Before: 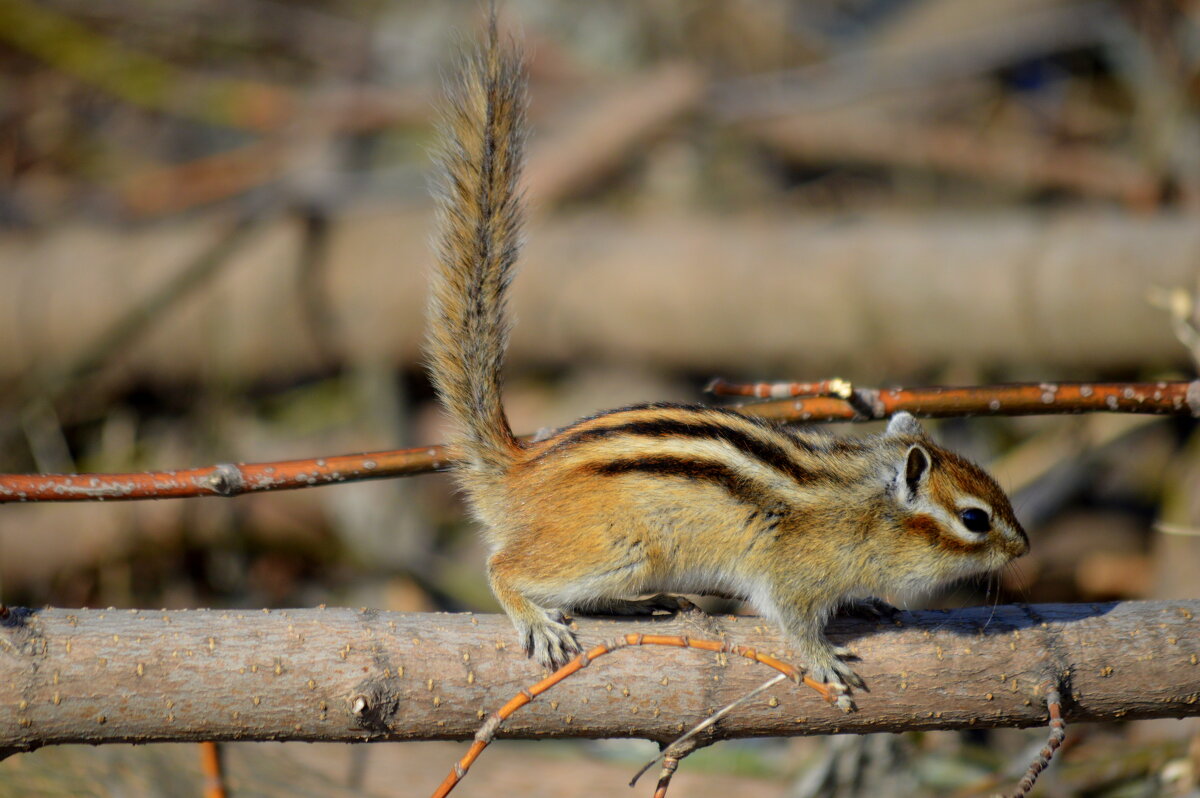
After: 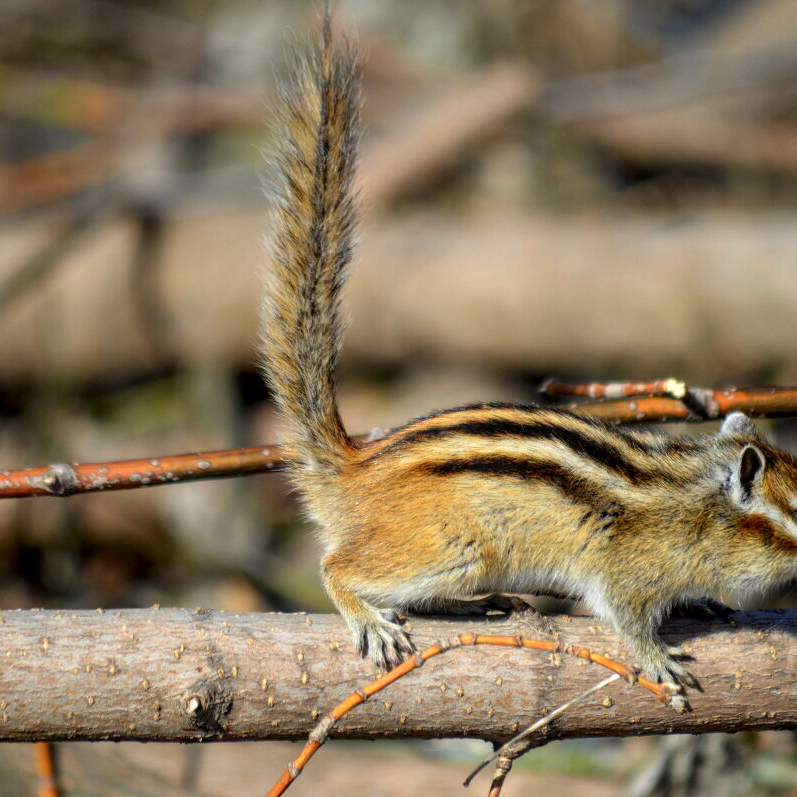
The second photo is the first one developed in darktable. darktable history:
crop and rotate: left 13.868%, right 19.673%
shadows and highlights: shadows 31.97, highlights -31.71, soften with gaussian
tone equalizer: -8 EV -0.377 EV, -7 EV -0.412 EV, -6 EV -0.348 EV, -5 EV -0.245 EV, -3 EV 0.197 EV, -2 EV 0.345 EV, -1 EV 0.391 EV, +0 EV 0.444 EV, edges refinement/feathering 500, mask exposure compensation -1.57 EV, preserve details guided filter
local contrast: on, module defaults
